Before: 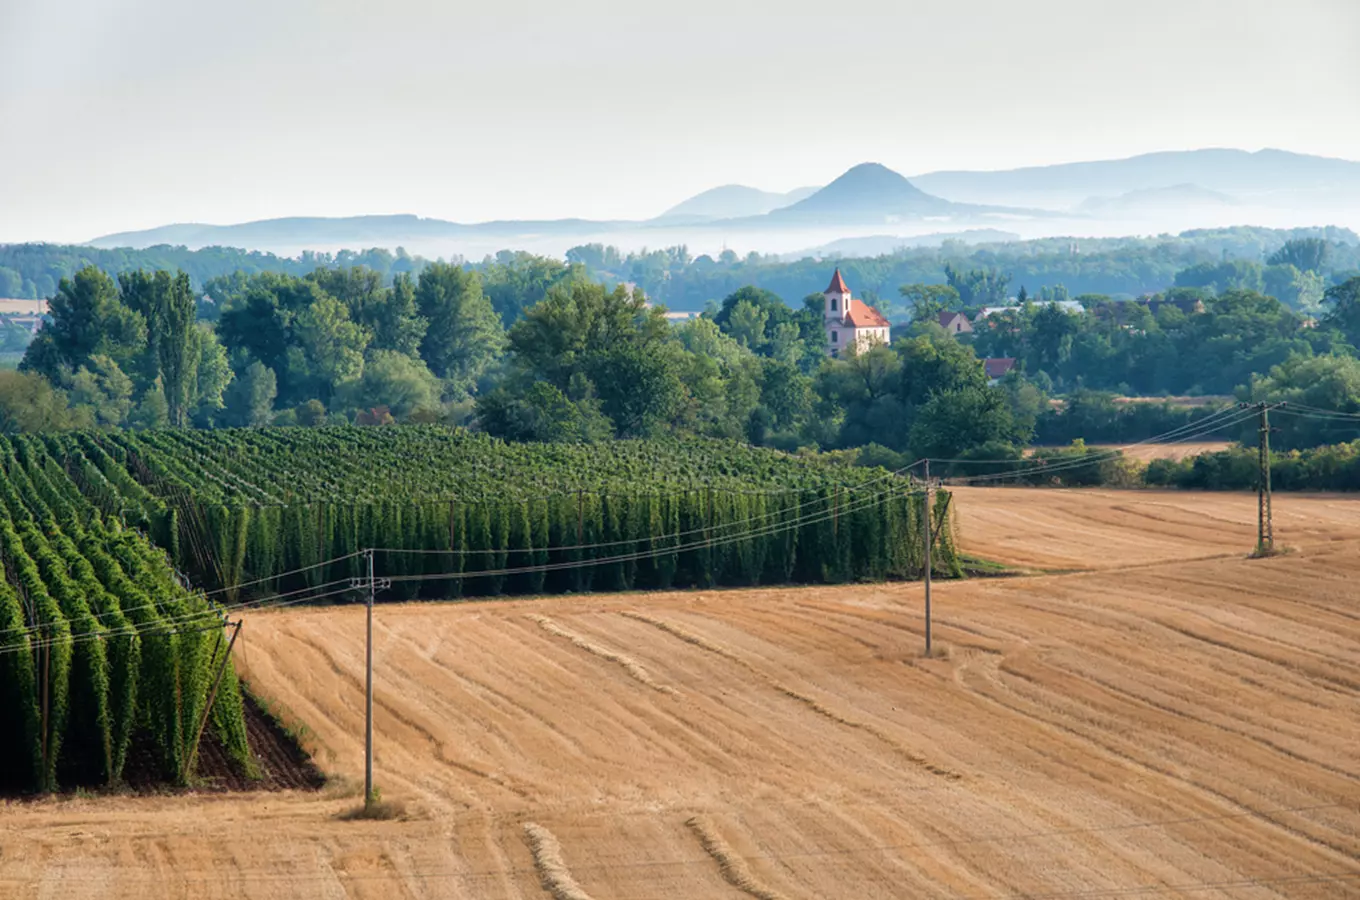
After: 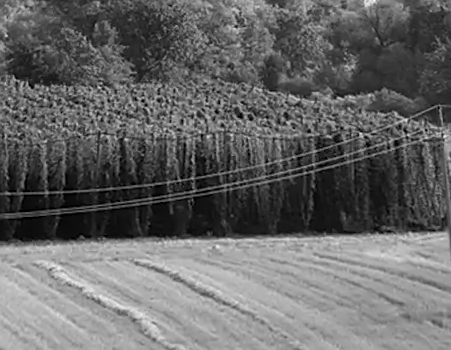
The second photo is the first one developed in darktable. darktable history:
rotate and perspective: rotation 0.72°, lens shift (vertical) -0.352, lens shift (horizontal) -0.051, crop left 0.152, crop right 0.859, crop top 0.019, crop bottom 0.964
monochrome: on, module defaults
crop: left 30%, top 30%, right 30%, bottom 30%
shadows and highlights: radius 171.16, shadows 27, white point adjustment 3.13, highlights -67.95, soften with gaussian
sharpen: on, module defaults
